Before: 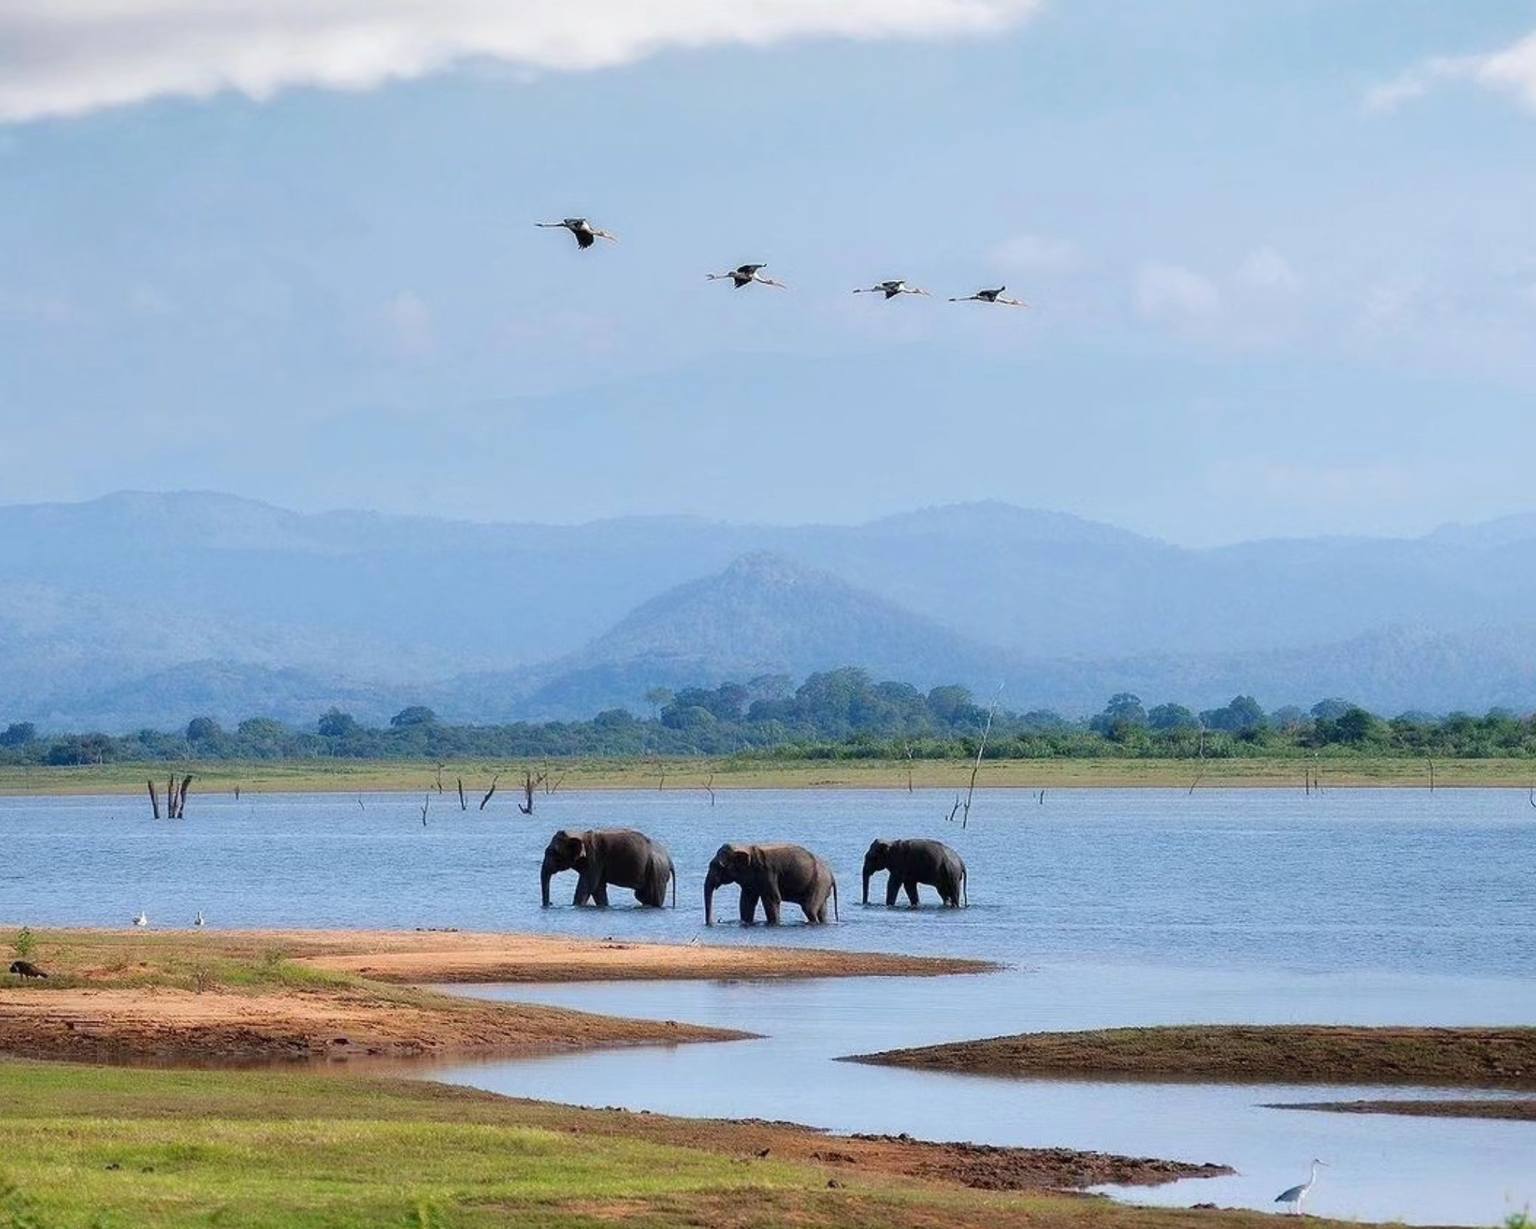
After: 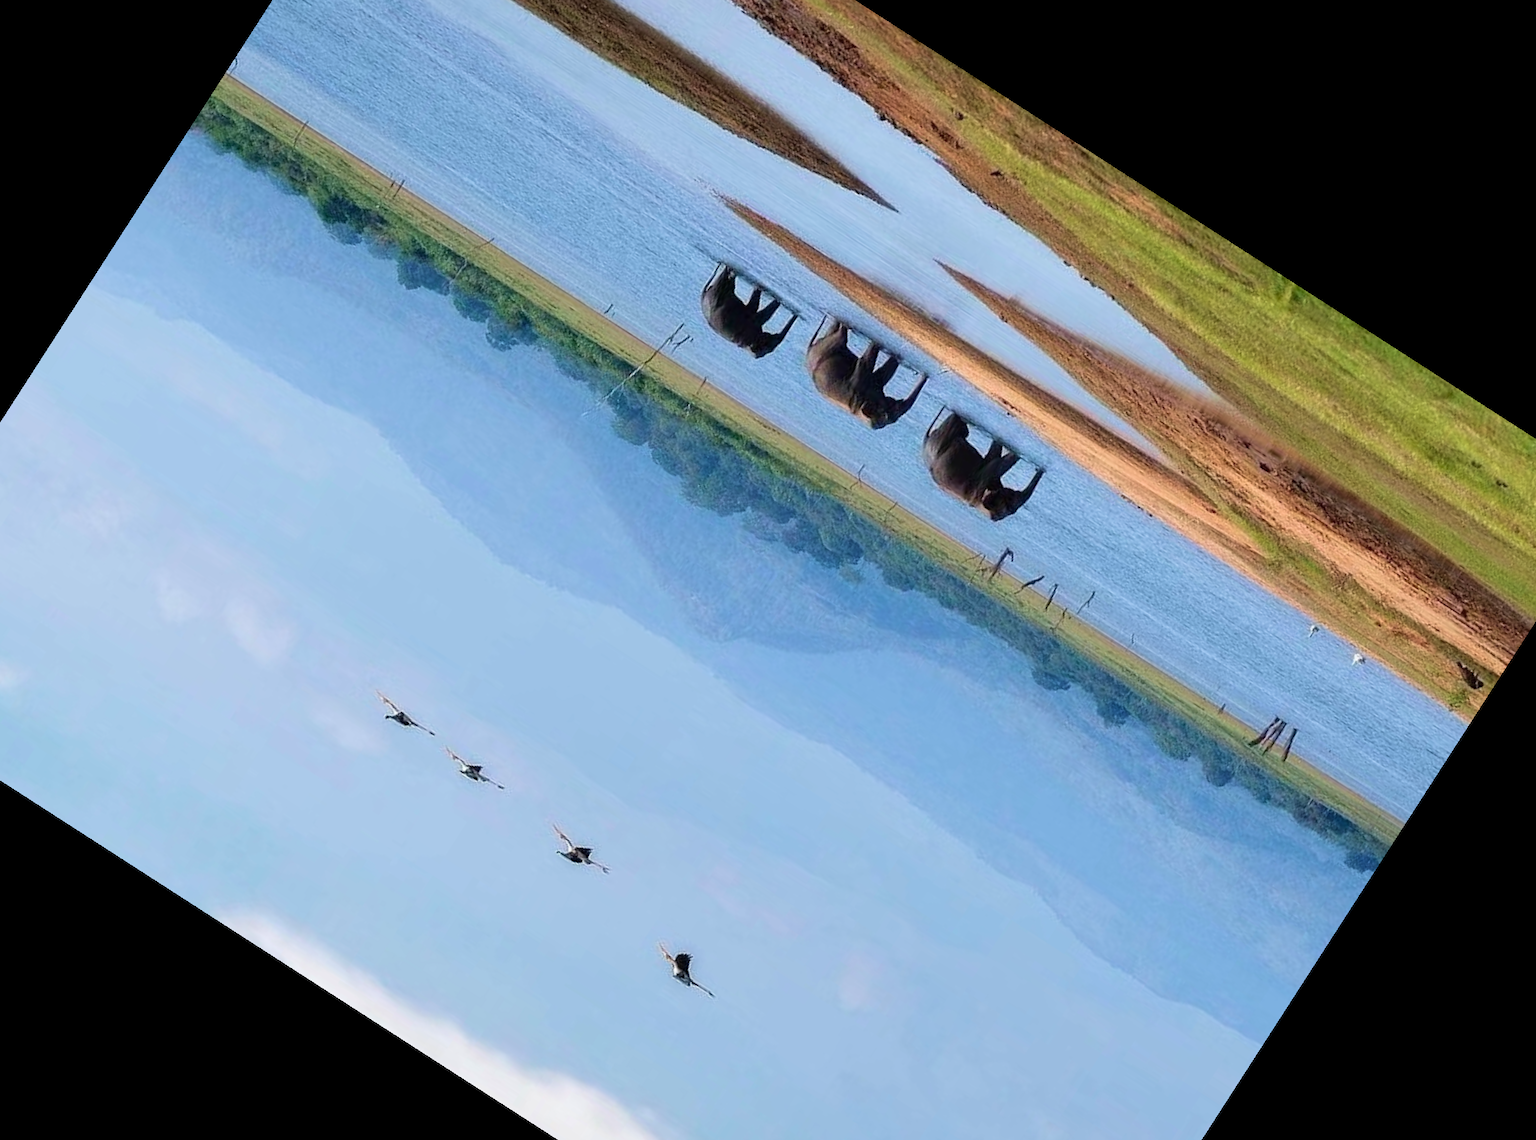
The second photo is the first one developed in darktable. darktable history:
velvia: on, module defaults
crop and rotate: angle 147.19°, left 9.116%, top 15.599%, right 4.594%, bottom 17.169%
